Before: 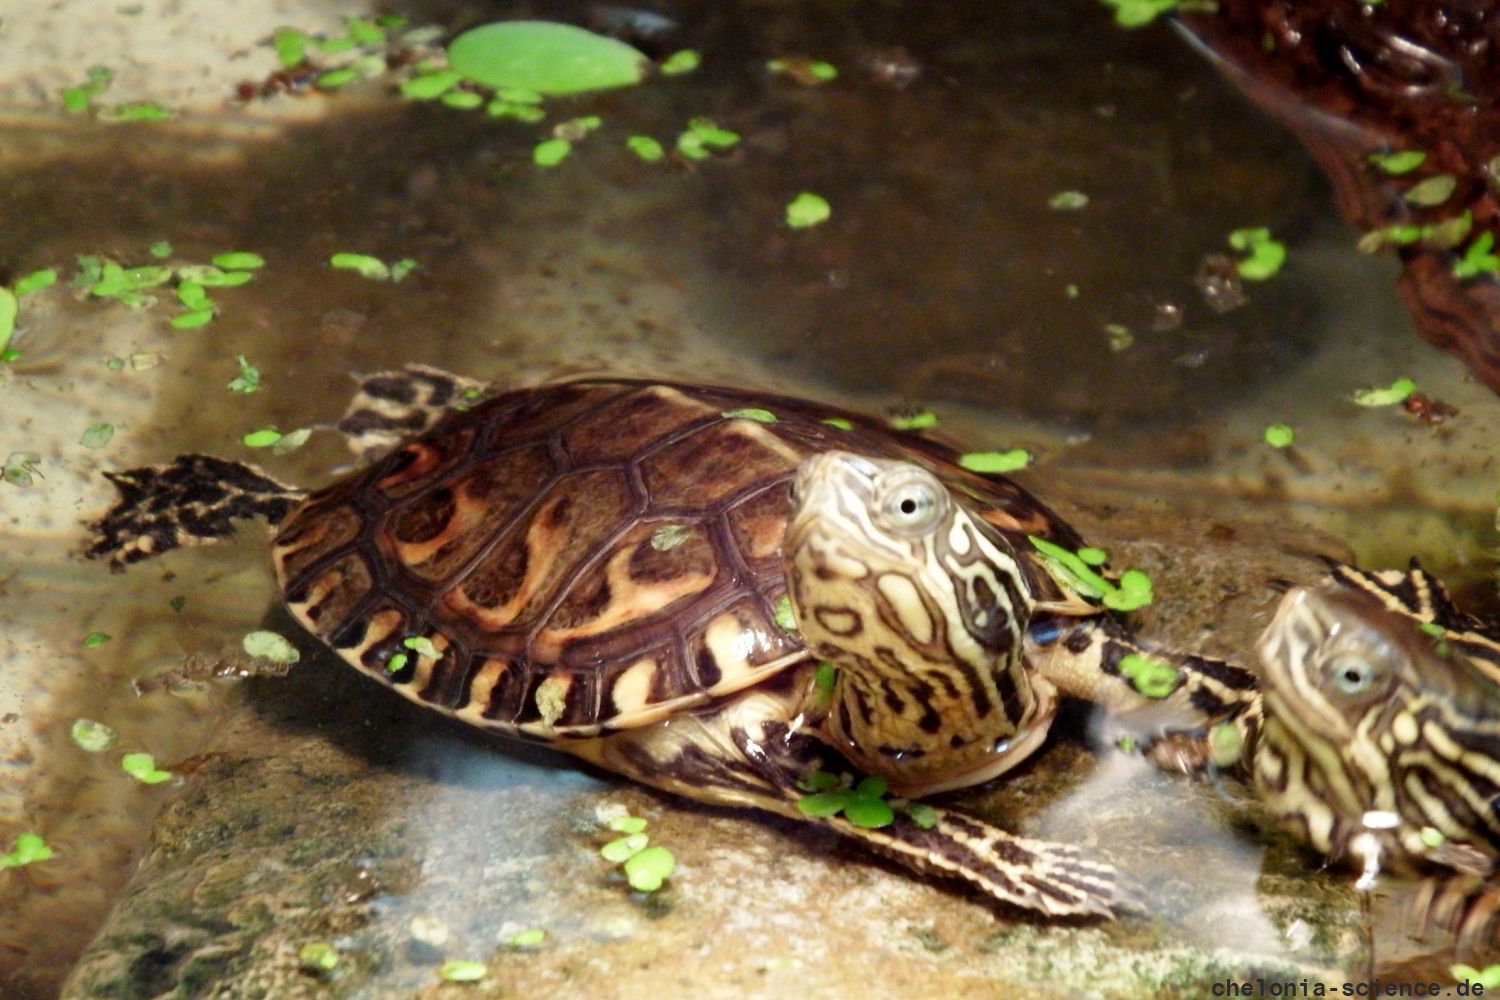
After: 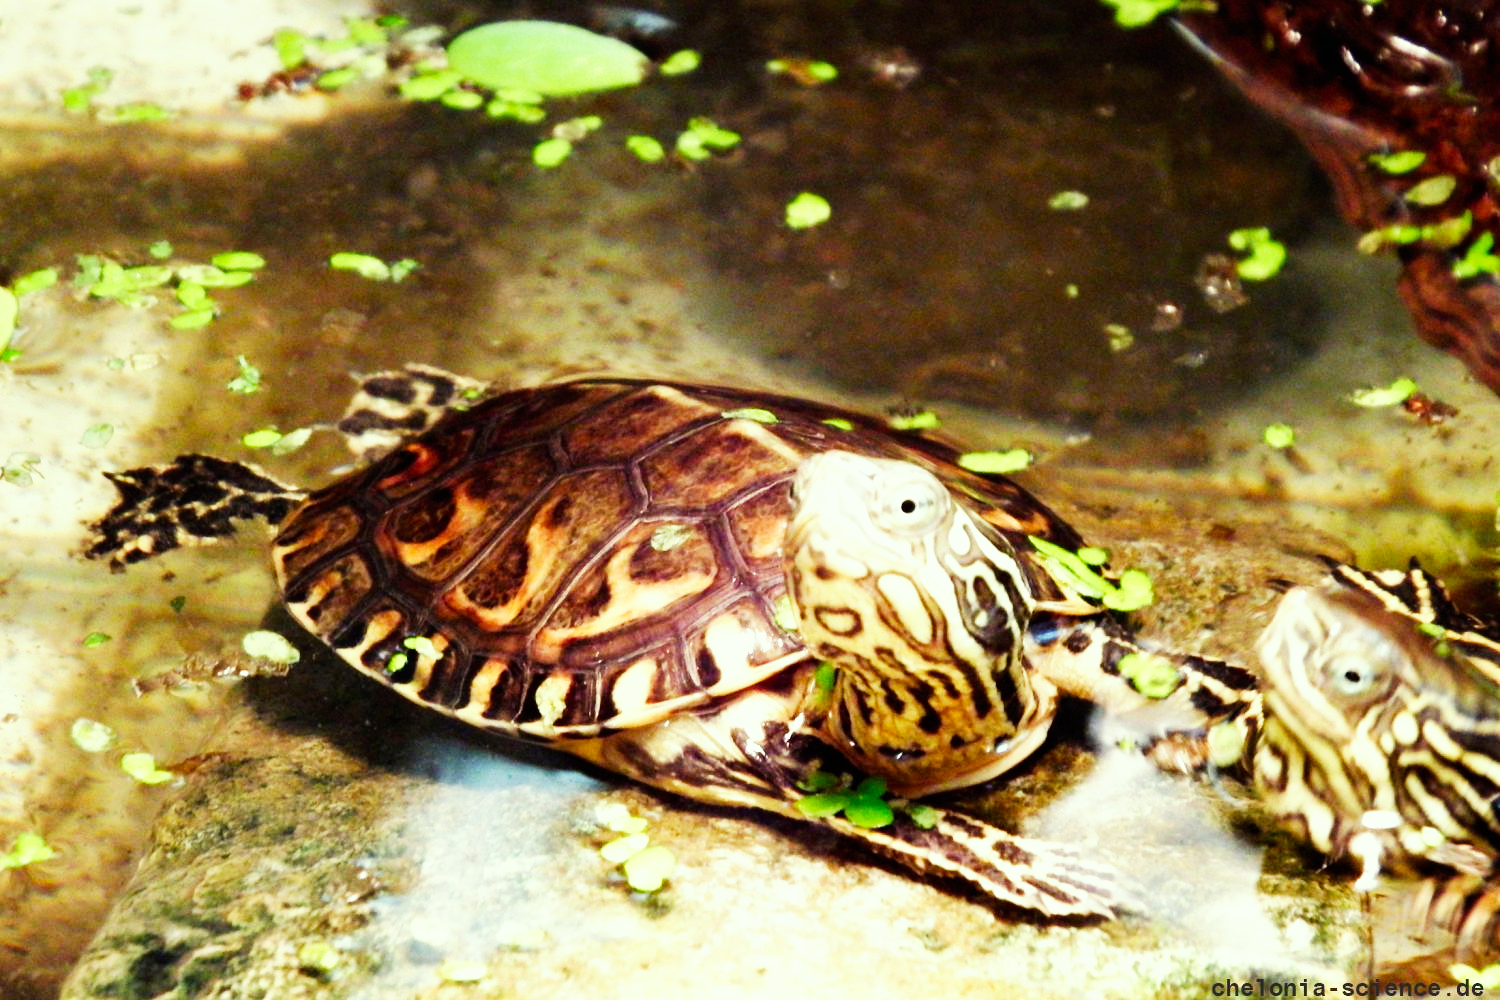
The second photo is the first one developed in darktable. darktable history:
base curve: curves: ch0 [(0, 0) (0.007, 0.004) (0.027, 0.03) (0.046, 0.07) (0.207, 0.54) (0.442, 0.872) (0.673, 0.972) (1, 1)], preserve colors none
color correction: highlights a* -4.73, highlights b* 5.06, saturation 0.97
